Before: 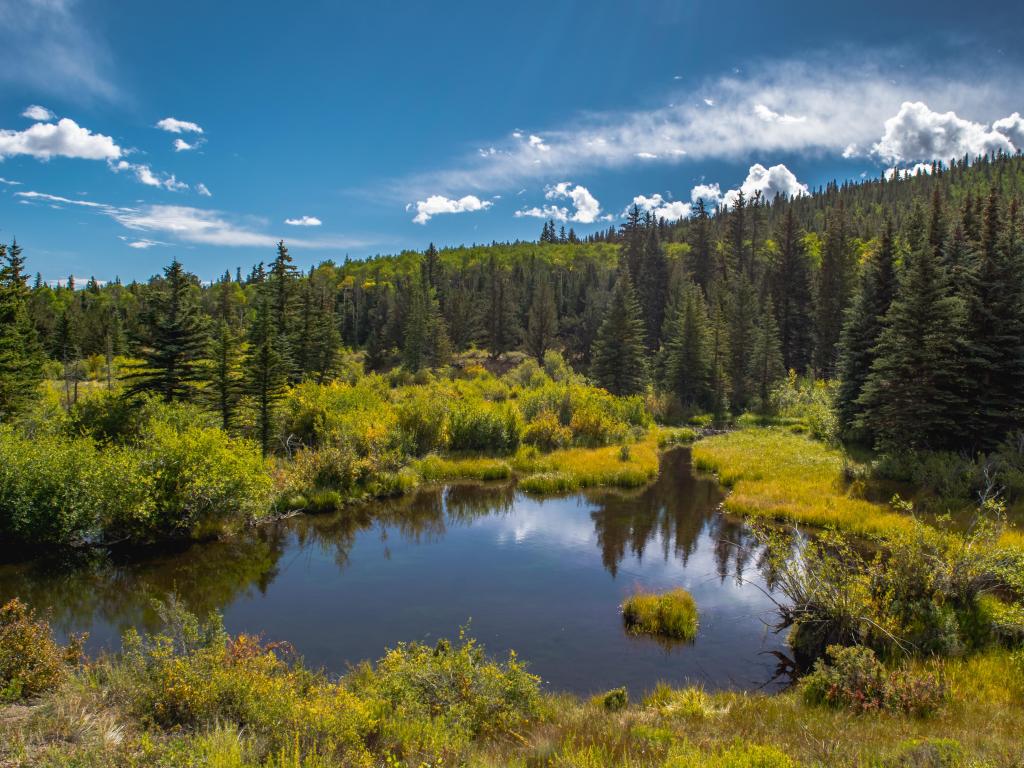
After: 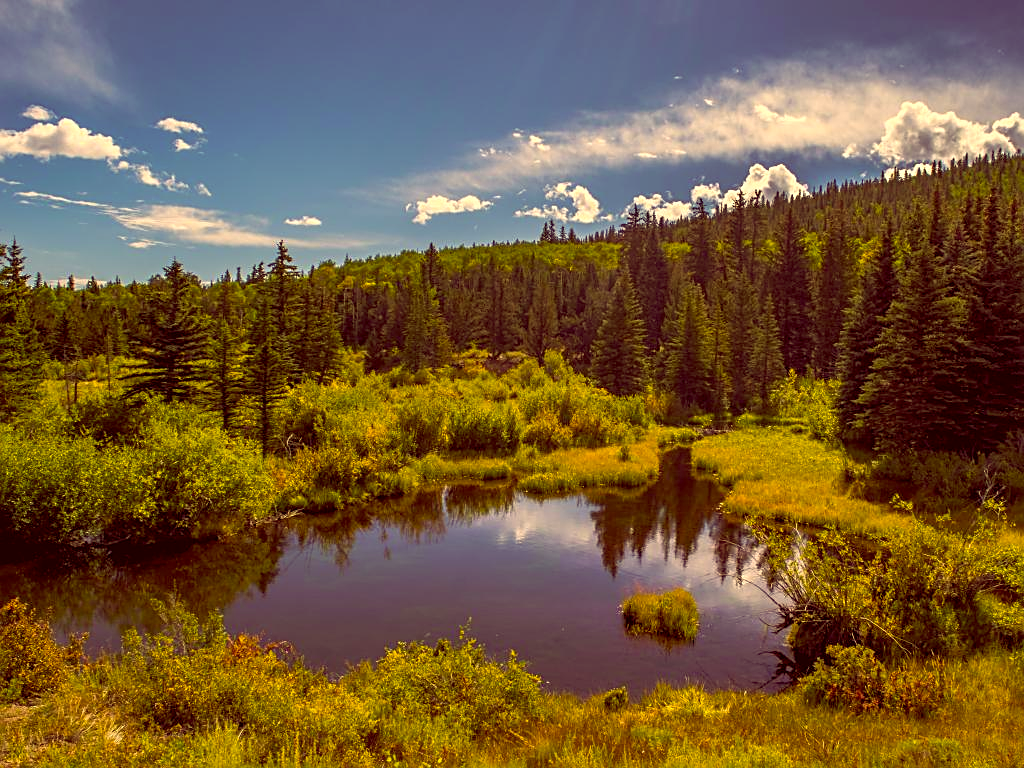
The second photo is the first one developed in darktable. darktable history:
color correction: highlights a* 0.162, highlights b* 29.53, shadows a* -0.162, shadows b* 21.09
color balance rgb: shadows lift › chroma 6.43%, shadows lift › hue 305.74°, highlights gain › chroma 2.43%, highlights gain › hue 35.74°, global offset › chroma 0.28%, global offset › hue 320.29°, linear chroma grading › global chroma 5.5%, perceptual saturation grading › global saturation 30%, contrast 5.15%
sharpen: on, module defaults
